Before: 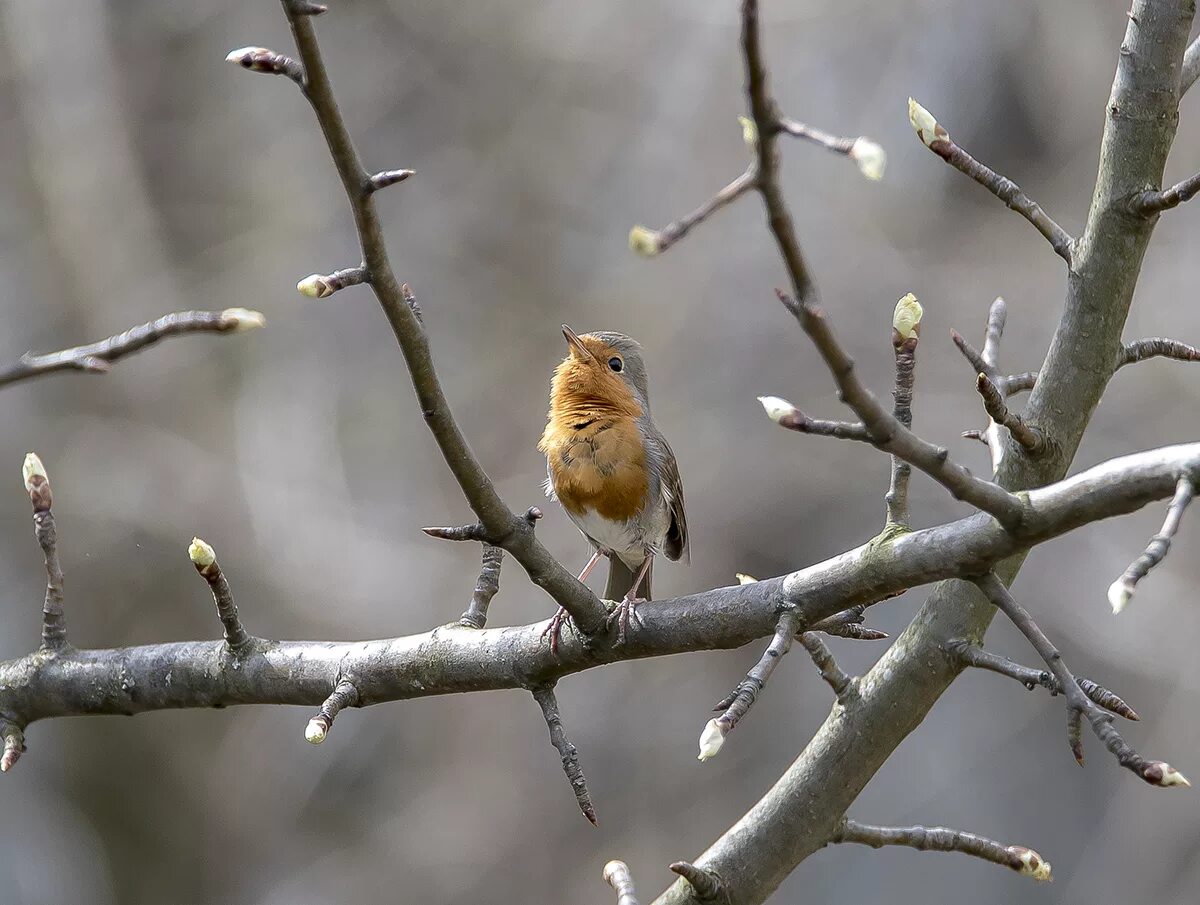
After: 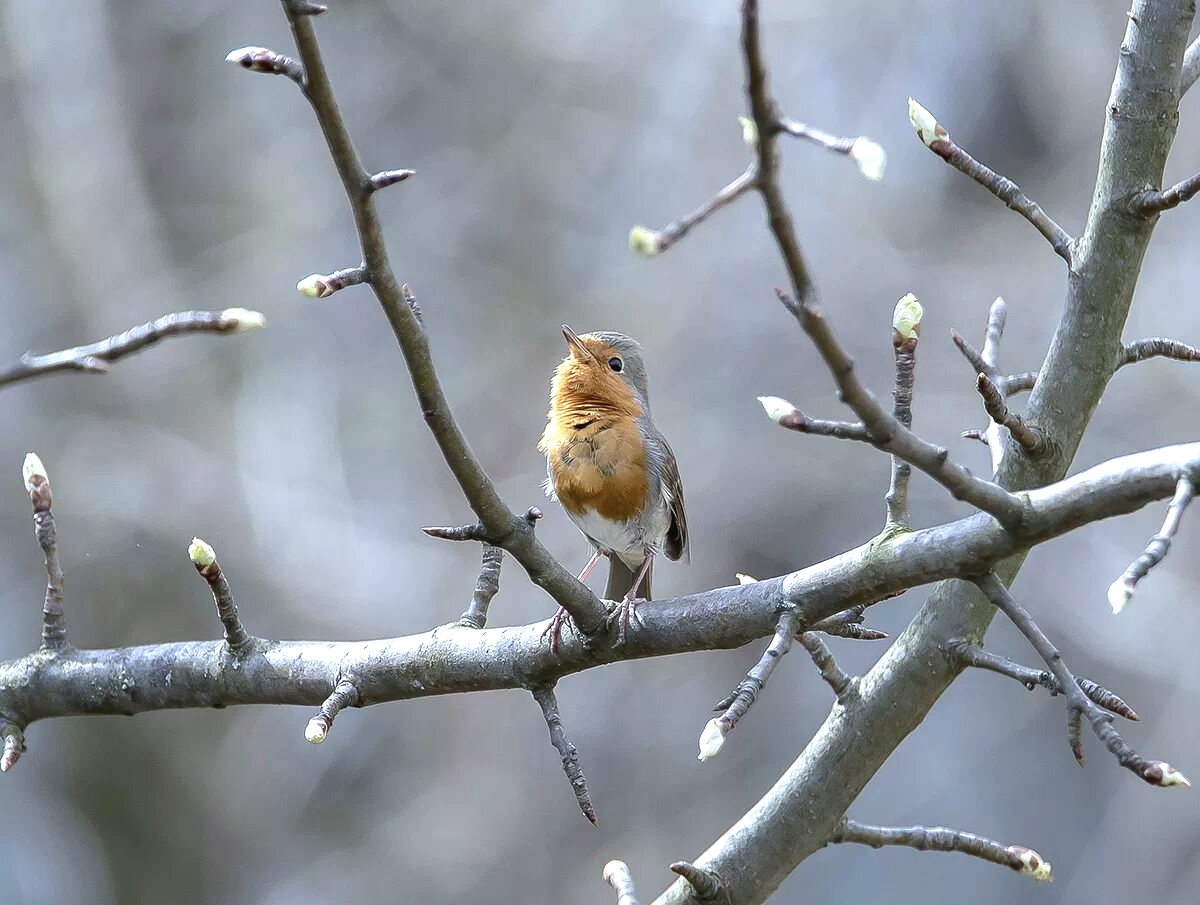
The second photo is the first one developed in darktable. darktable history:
color calibration: illuminant custom, x 0.368, y 0.373, temperature 4330.32 K
exposure: black level correction -0.002, exposure 0.54 EV, compensate highlight preservation false
